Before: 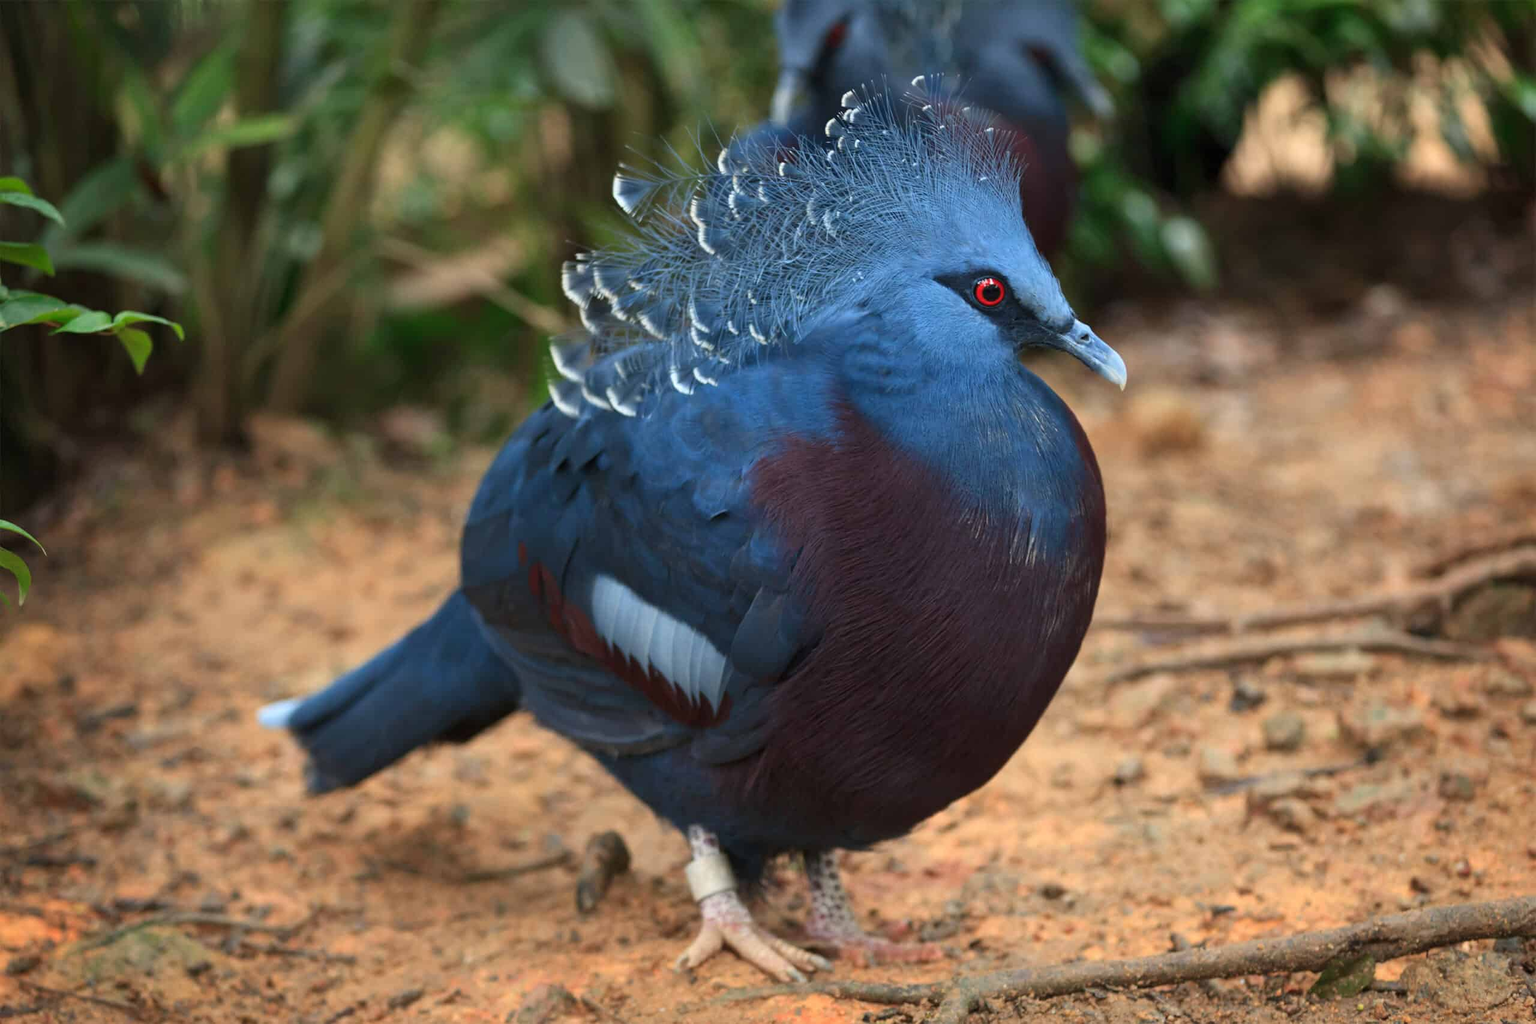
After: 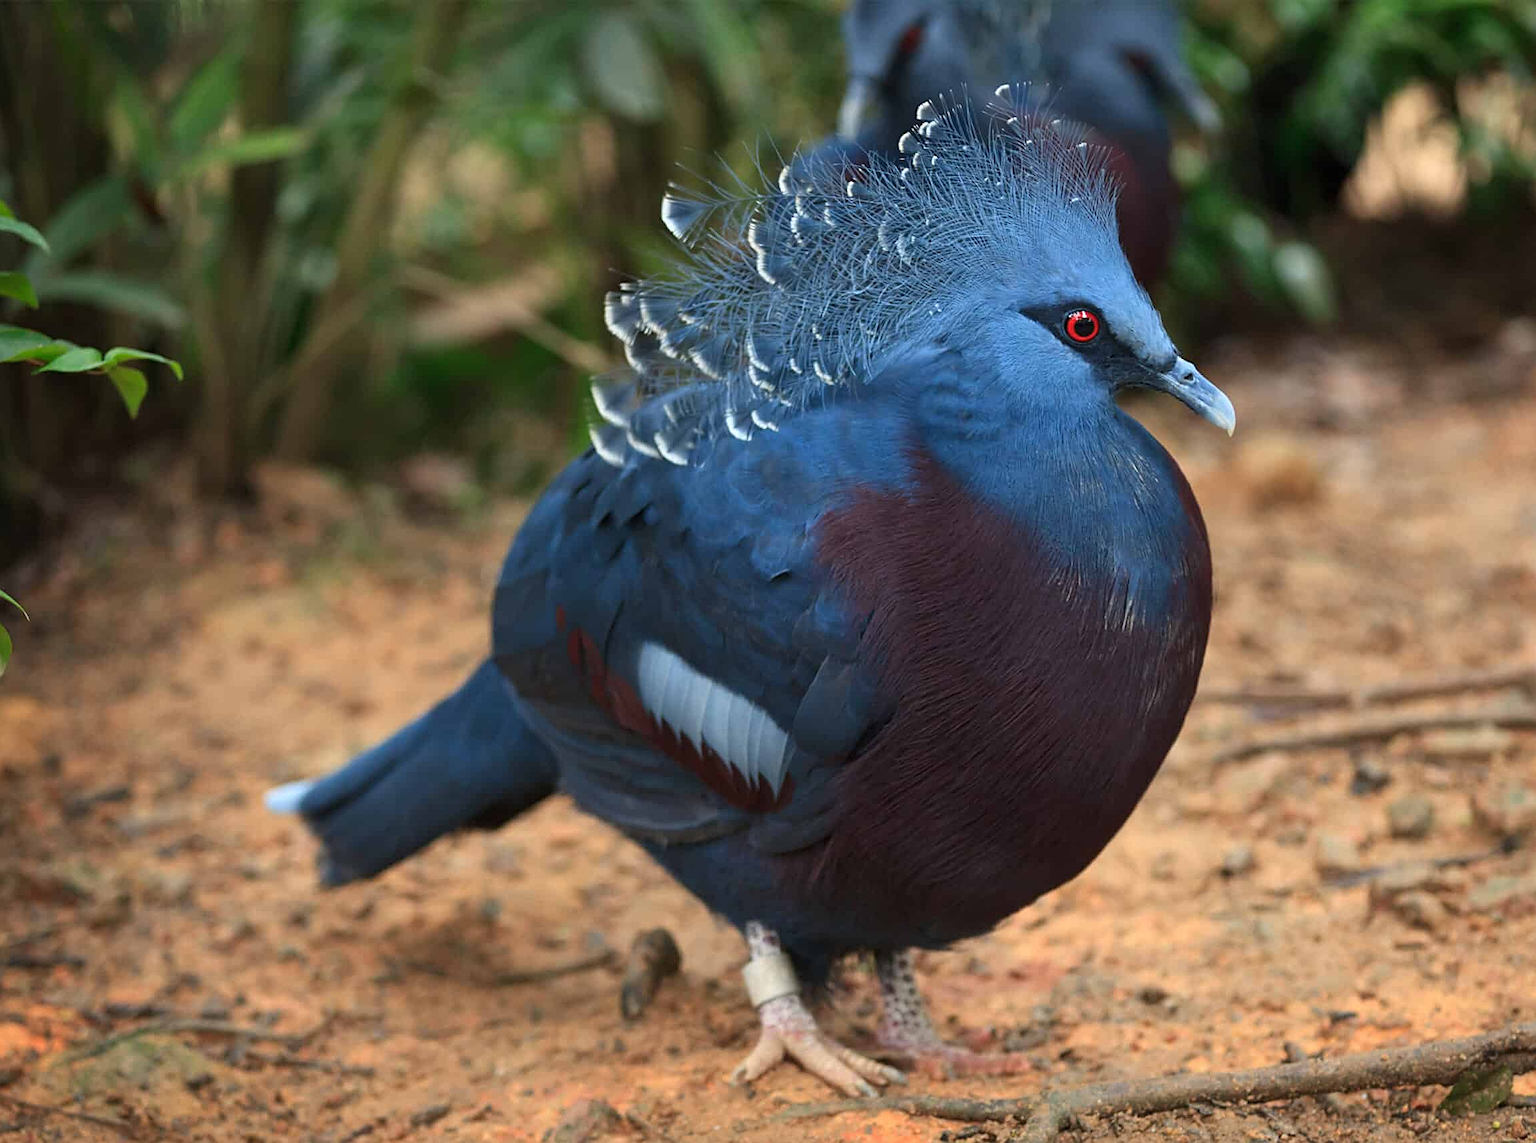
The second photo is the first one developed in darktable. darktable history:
crop and rotate: left 1.33%, right 9.069%
sharpen: on, module defaults
